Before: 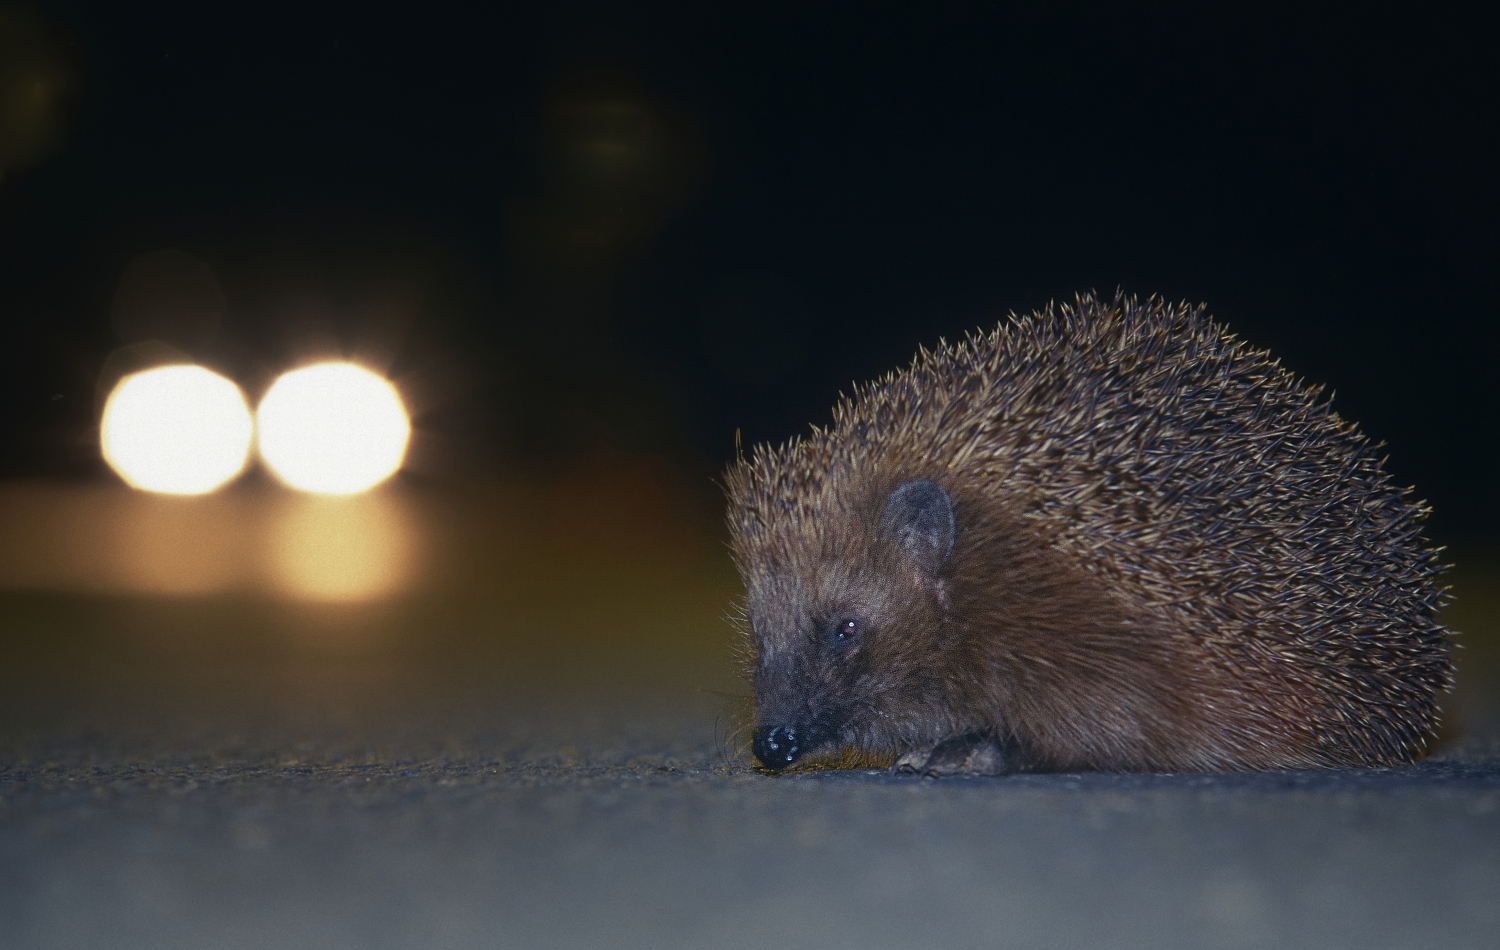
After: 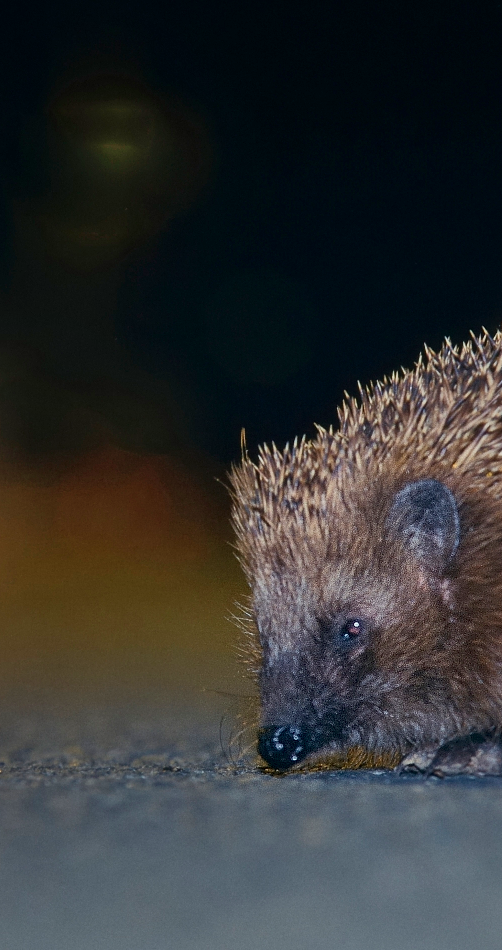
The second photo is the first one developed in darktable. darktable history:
crop: left 33.006%, right 33.485%
shadows and highlights: white point adjustment 0.106, highlights -69.59, soften with gaussian
local contrast: mode bilateral grid, contrast 30, coarseness 26, midtone range 0.2
